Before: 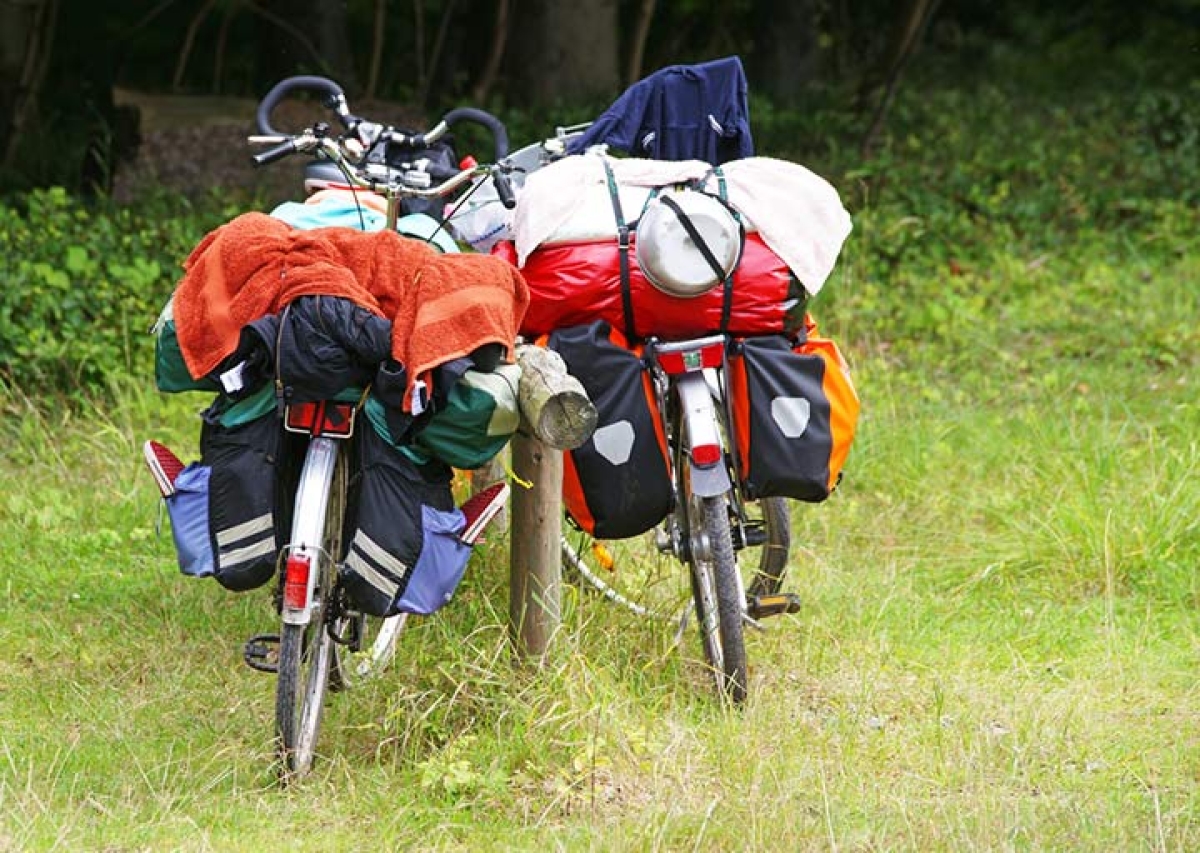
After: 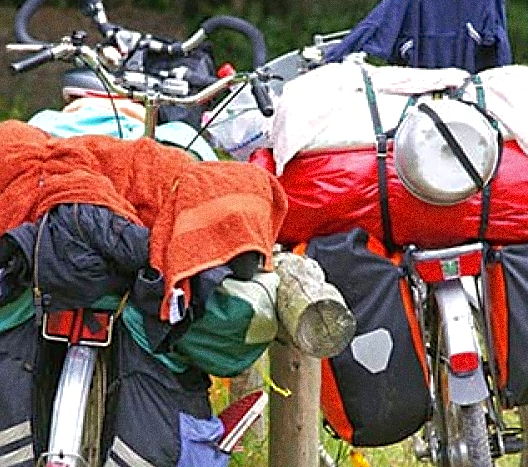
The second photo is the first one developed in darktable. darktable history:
sharpen: on, module defaults
shadows and highlights: on, module defaults
exposure: exposure 0.15 EV, compensate highlight preservation false
crop: left 20.248%, top 10.86%, right 35.675%, bottom 34.321%
grain: coarseness 0.09 ISO, strength 40%
